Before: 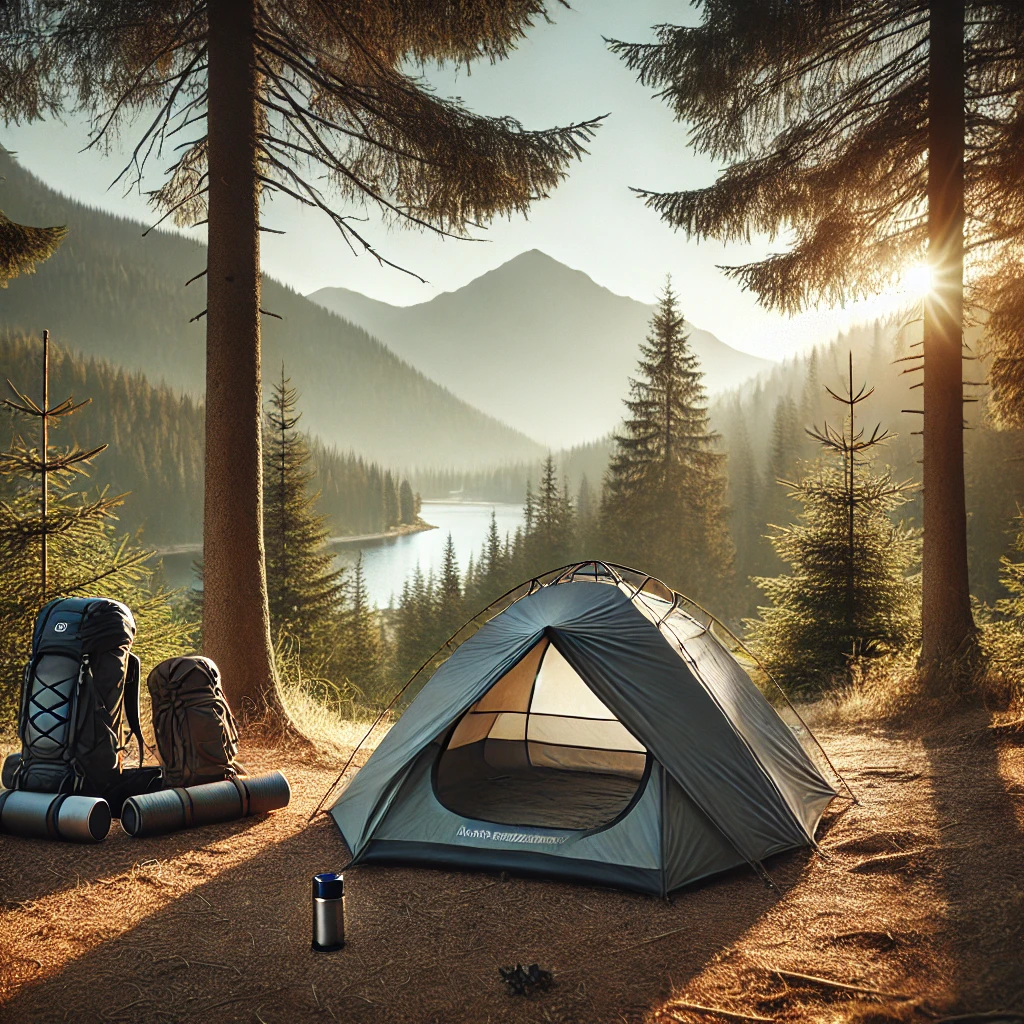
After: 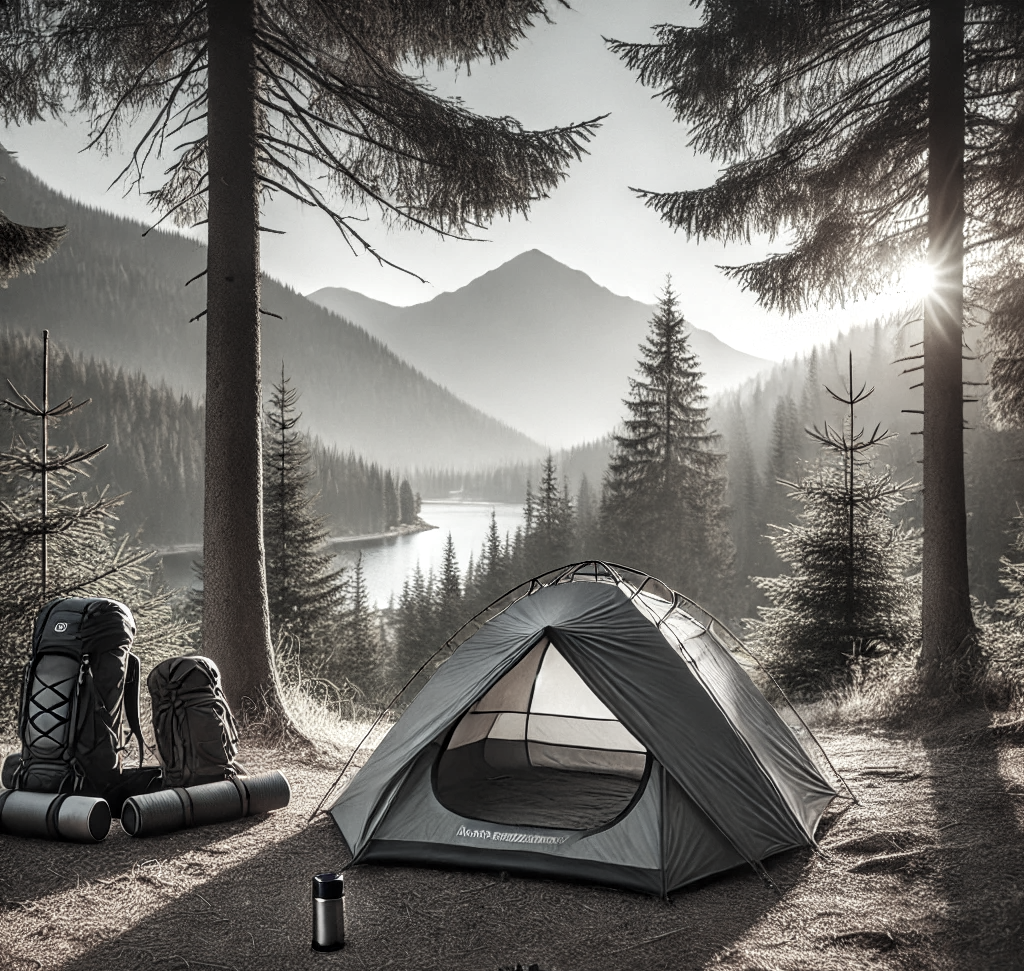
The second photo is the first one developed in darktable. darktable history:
local contrast: on, module defaults
crop and rotate: top 0%, bottom 5.097%
color correction: saturation 0.2
